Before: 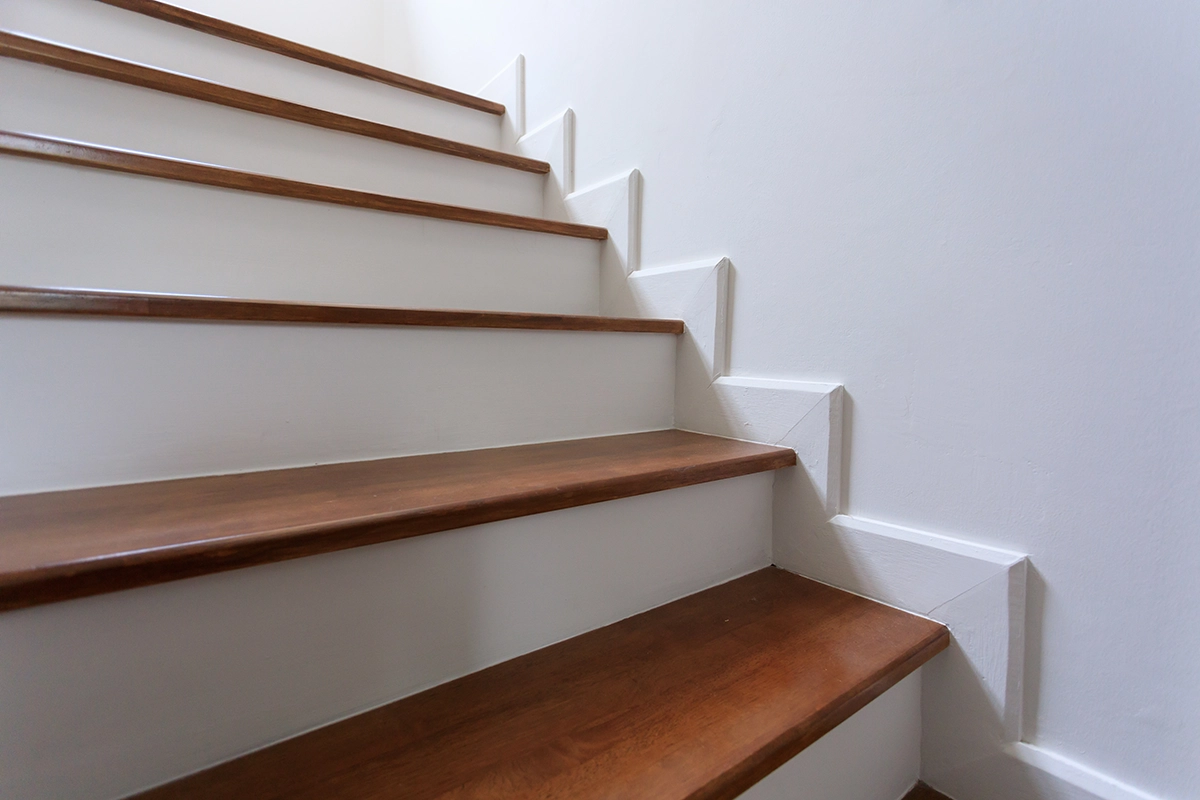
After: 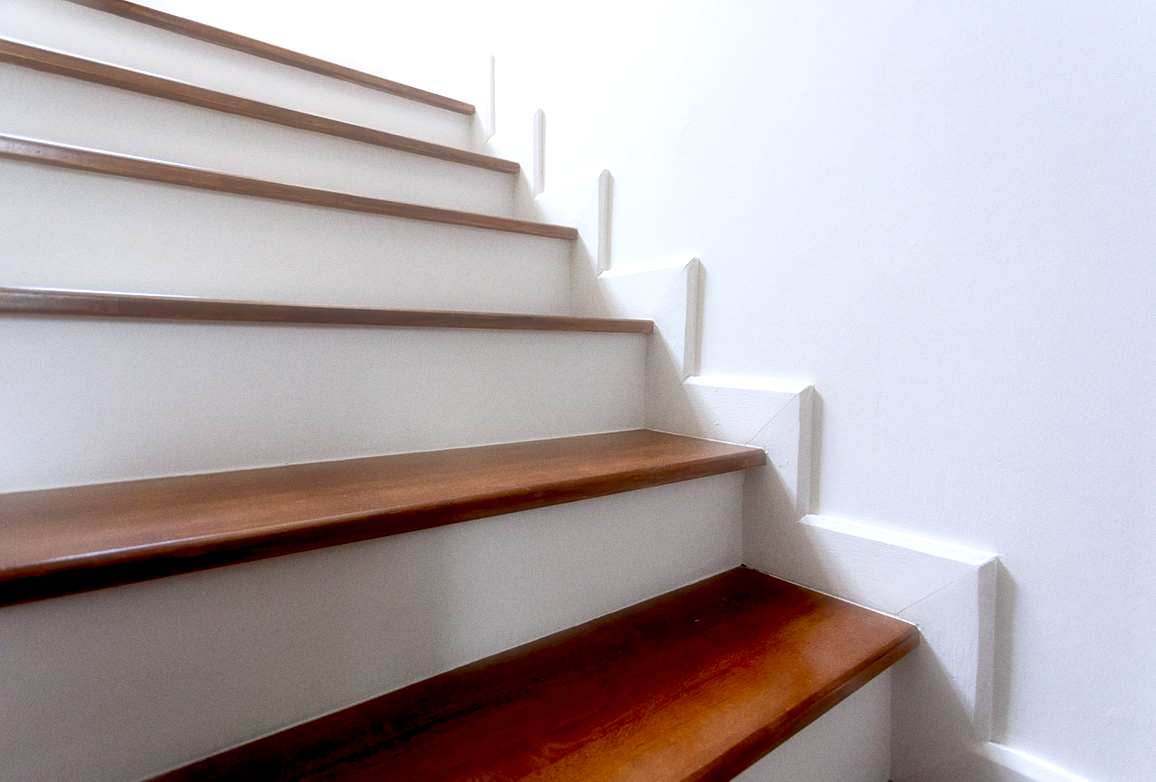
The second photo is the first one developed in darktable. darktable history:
crop and rotate: left 2.536%, right 1.107%, bottom 2.246%
grain: on, module defaults
white balance: red 0.988, blue 1.017
soften: size 60.24%, saturation 65.46%, brightness 0.506 EV, mix 25.7%
exposure: black level correction 0.04, exposure 0.5 EV, compensate highlight preservation false
